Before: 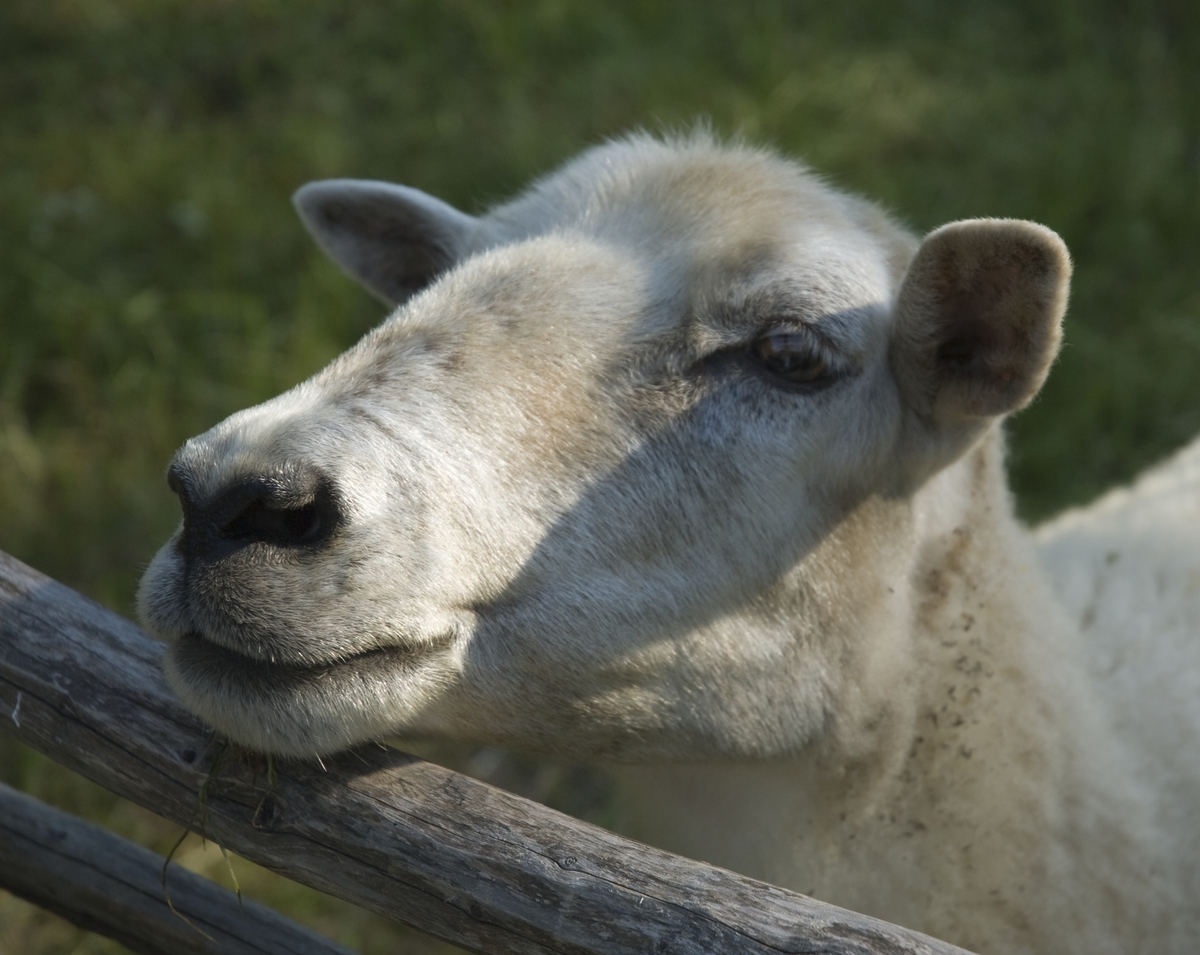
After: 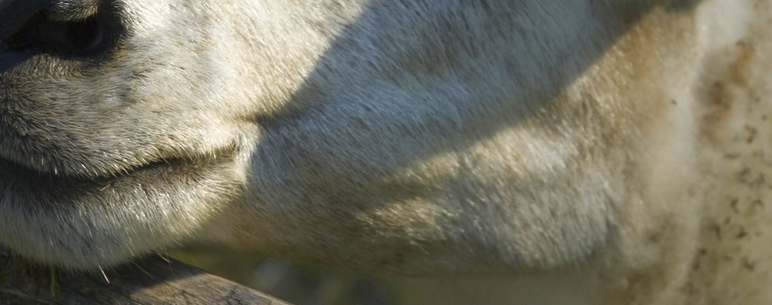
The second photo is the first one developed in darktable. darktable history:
crop: left 18.091%, top 51.13%, right 17.525%, bottom 16.85%
color balance rgb: linear chroma grading › global chroma 15%, perceptual saturation grading › global saturation 30%
